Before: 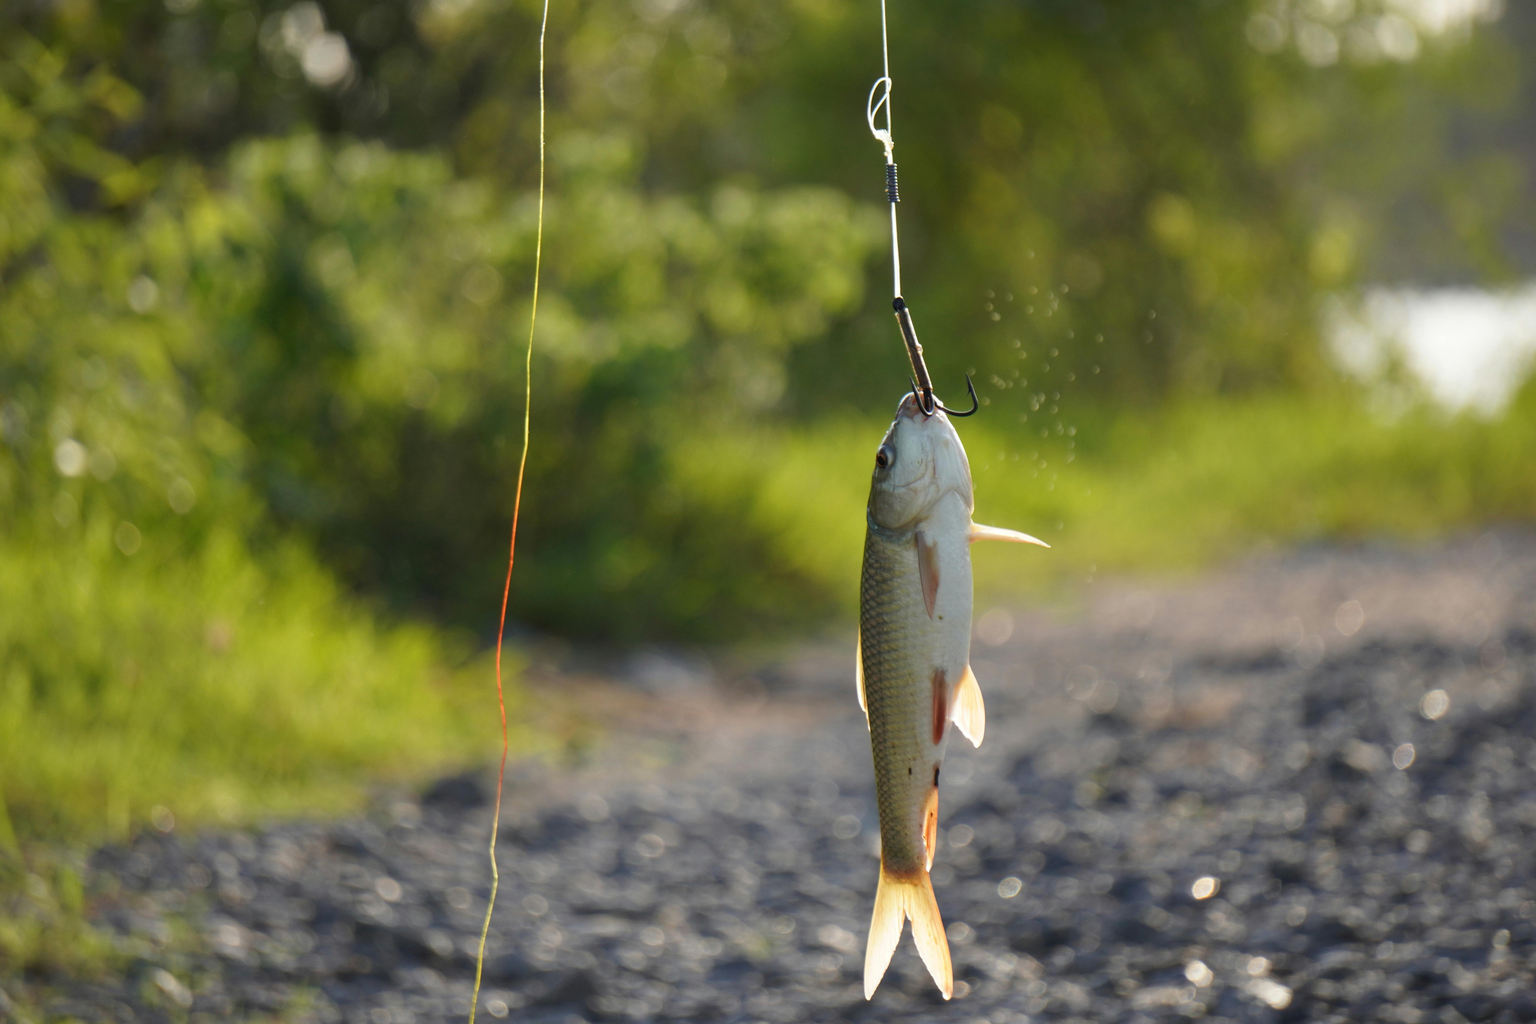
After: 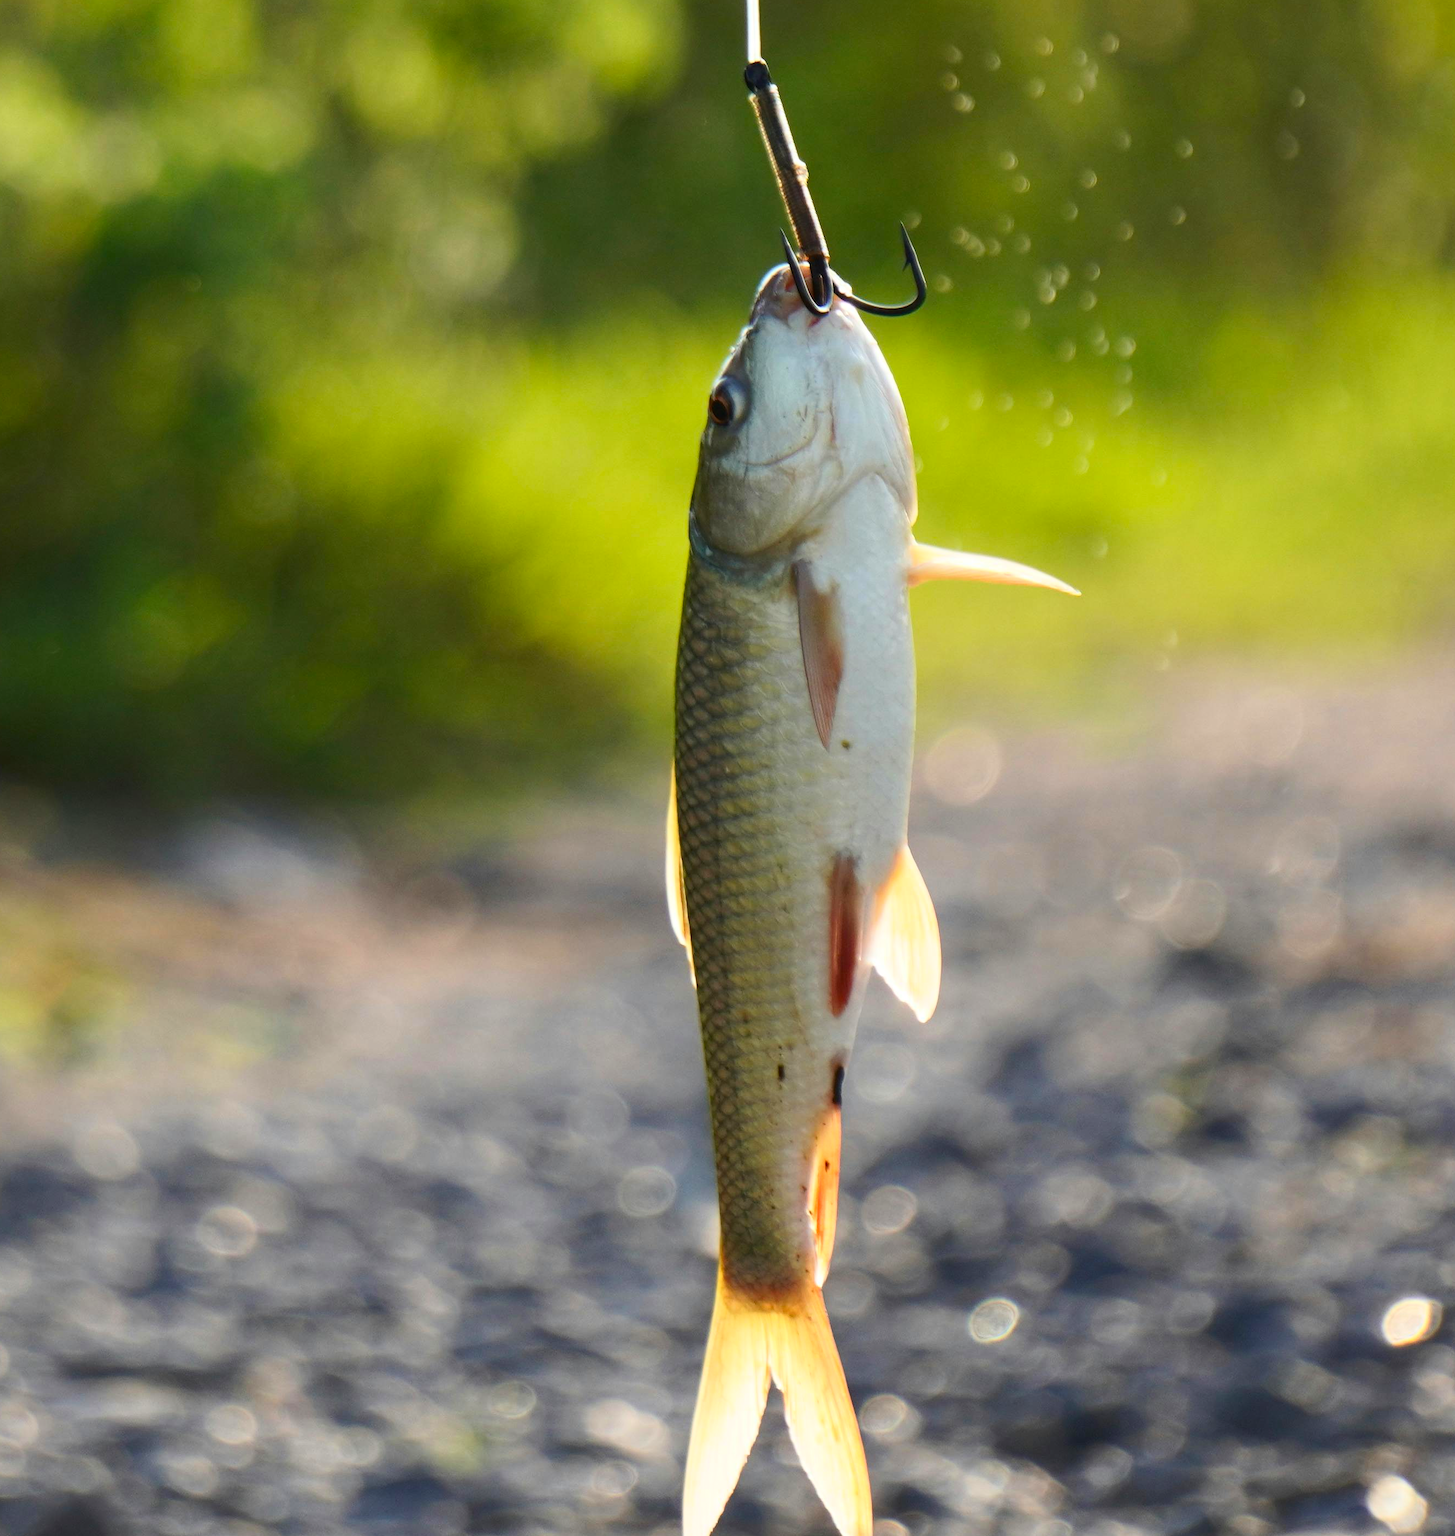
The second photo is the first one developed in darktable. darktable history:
crop: left 35.432%, top 26.233%, right 20.145%, bottom 3.432%
contrast brightness saturation: contrast 0.23, brightness 0.1, saturation 0.29
